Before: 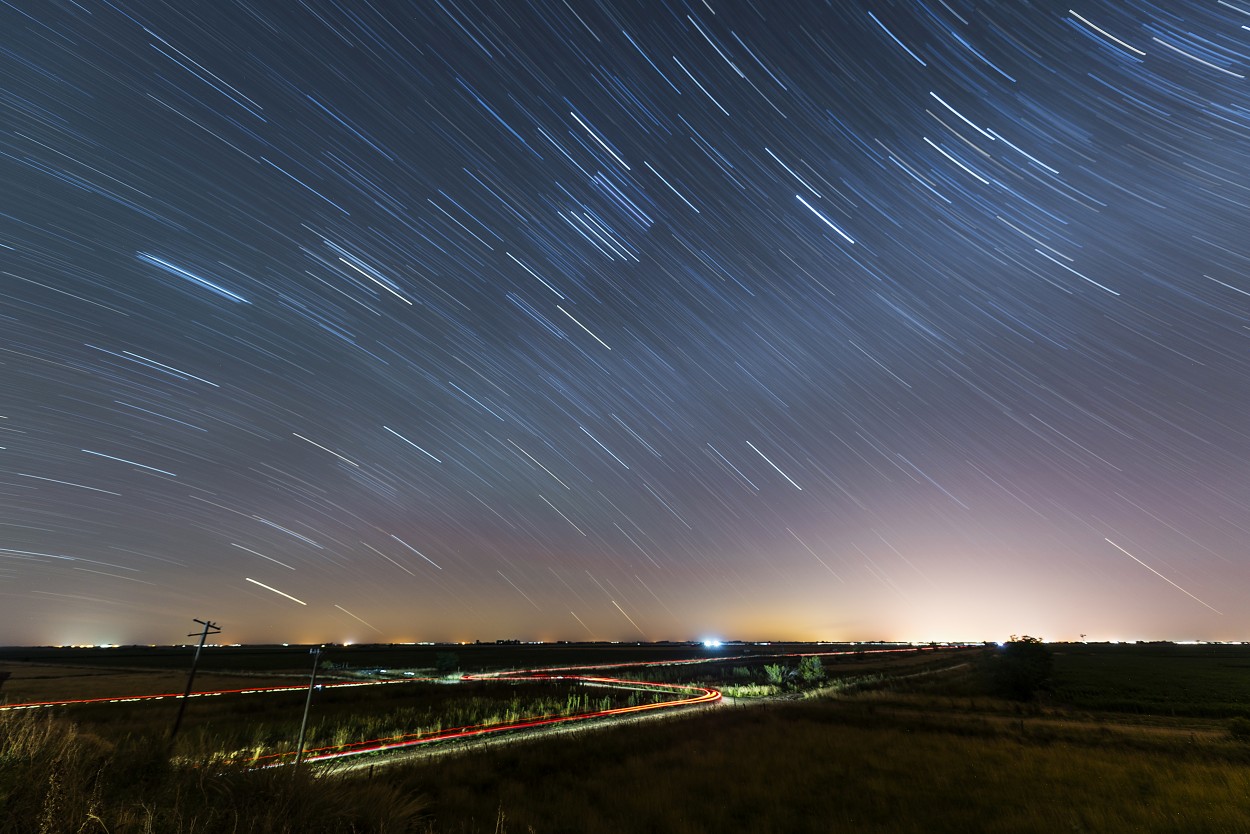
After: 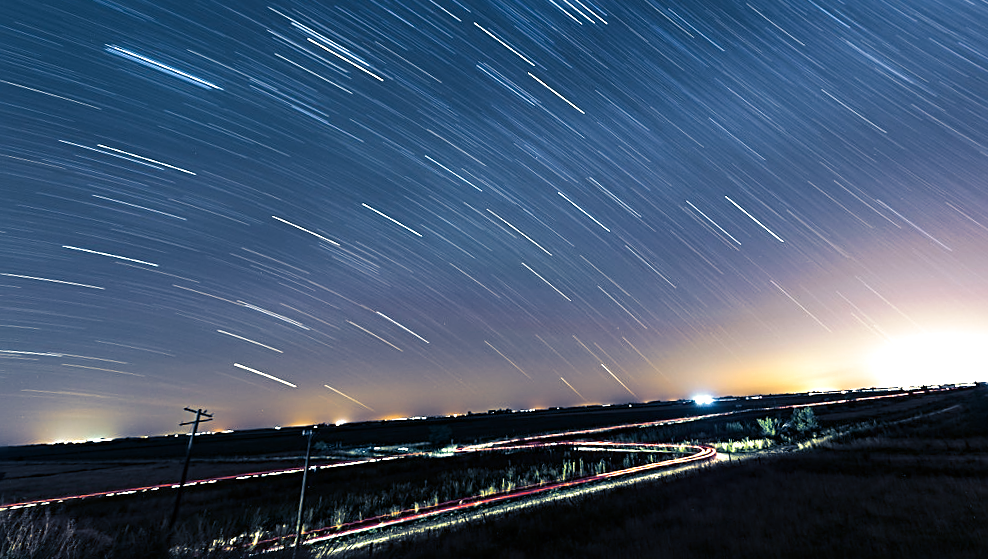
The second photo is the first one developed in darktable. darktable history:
split-toning: shadows › hue 226.8°, shadows › saturation 0.84
exposure: black level correction 0, exposure 0.7 EV, compensate highlight preservation false
contrast brightness saturation: brightness -0.09
rotate and perspective: rotation -3.52°, crop left 0.036, crop right 0.964, crop top 0.081, crop bottom 0.919
color zones: curves: ch0 [(0, 0.5) (0.143, 0.5) (0.286, 0.5) (0.429, 0.5) (0.571, 0.5) (0.714, 0.476) (0.857, 0.5) (1, 0.5)]; ch2 [(0, 0.5) (0.143, 0.5) (0.286, 0.5) (0.429, 0.5) (0.571, 0.5) (0.714, 0.487) (0.857, 0.5) (1, 0.5)]
crop: top 26.531%, right 17.959%
sharpen: radius 3.119
